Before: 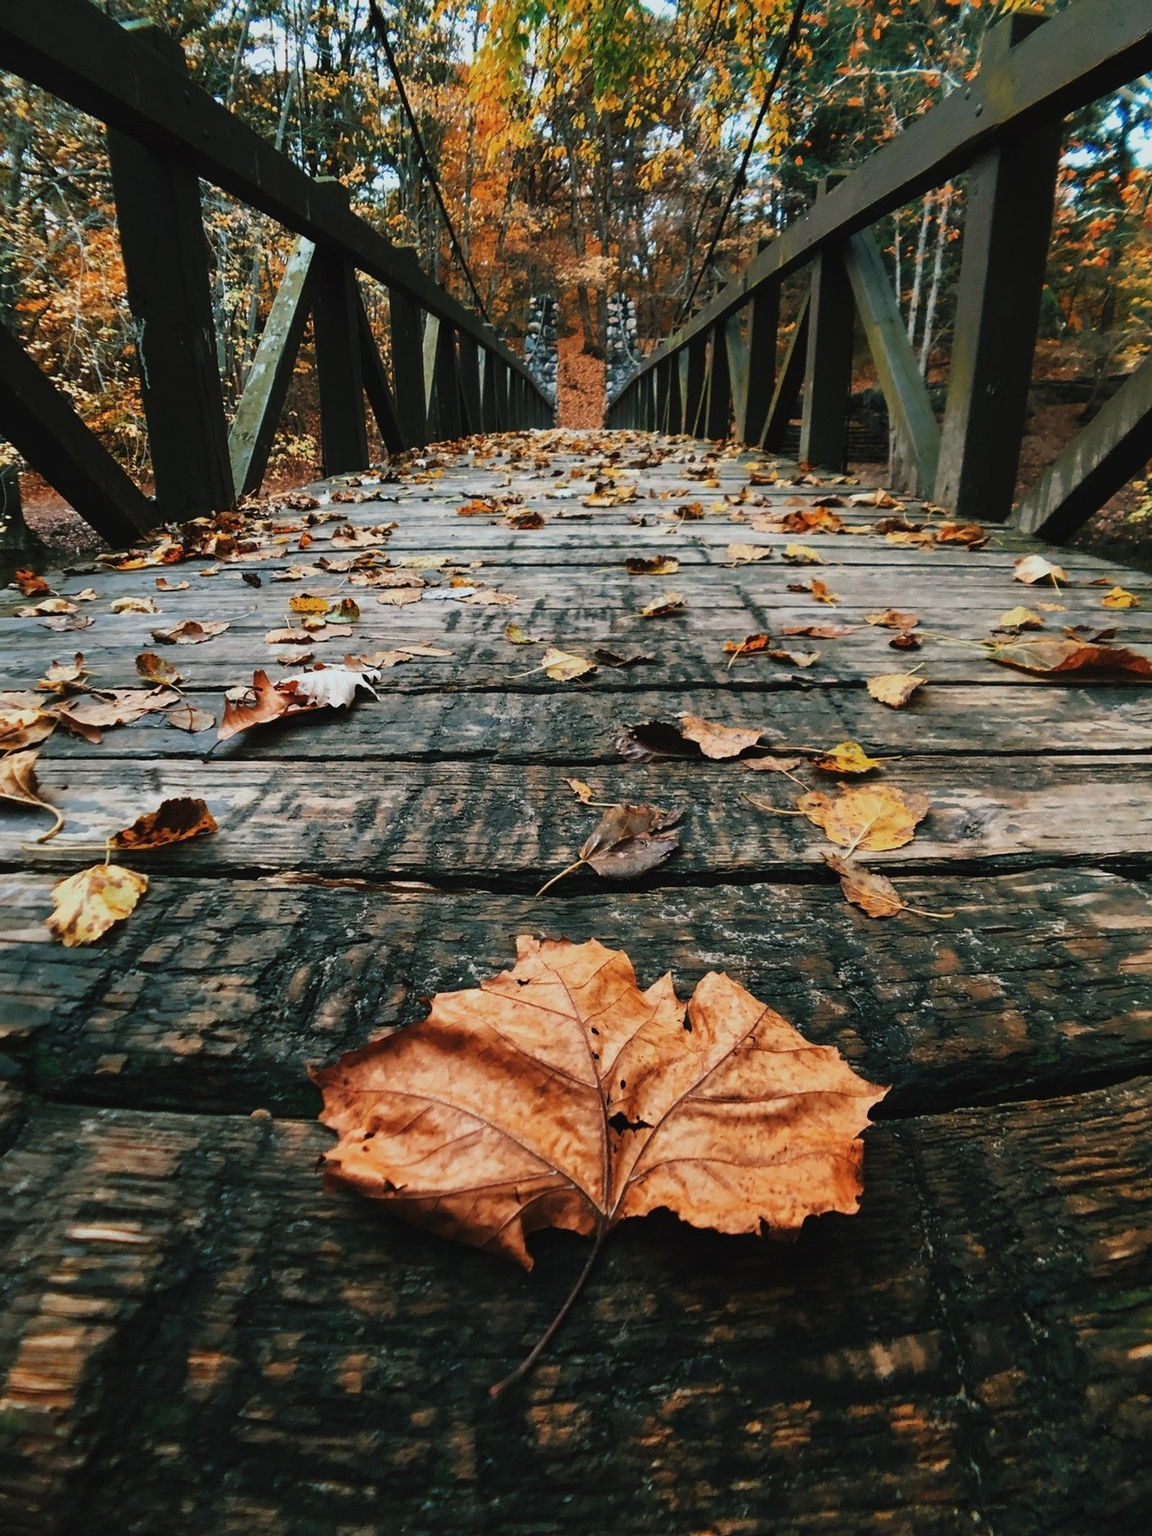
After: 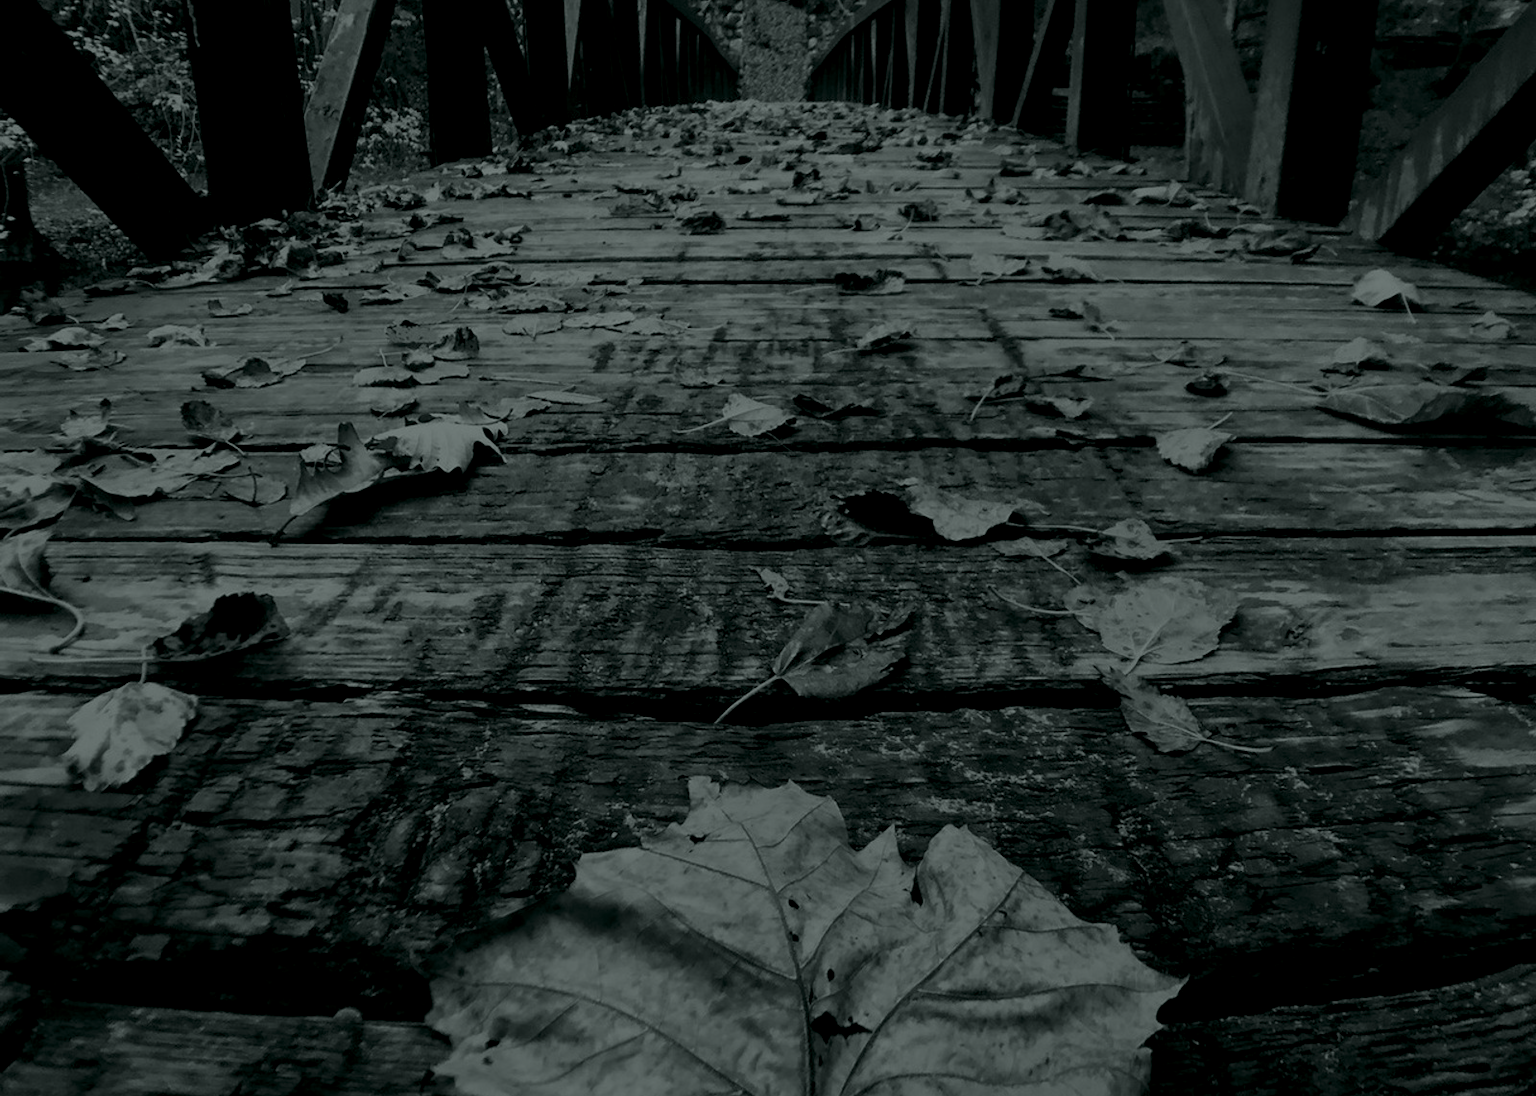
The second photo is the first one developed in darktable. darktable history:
exposure: black level correction 0, exposure 1.2 EV, compensate highlight preservation false
colorize: hue 90°, saturation 19%, lightness 1.59%, version 1
crop and rotate: top 23.043%, bottom 23.437%
